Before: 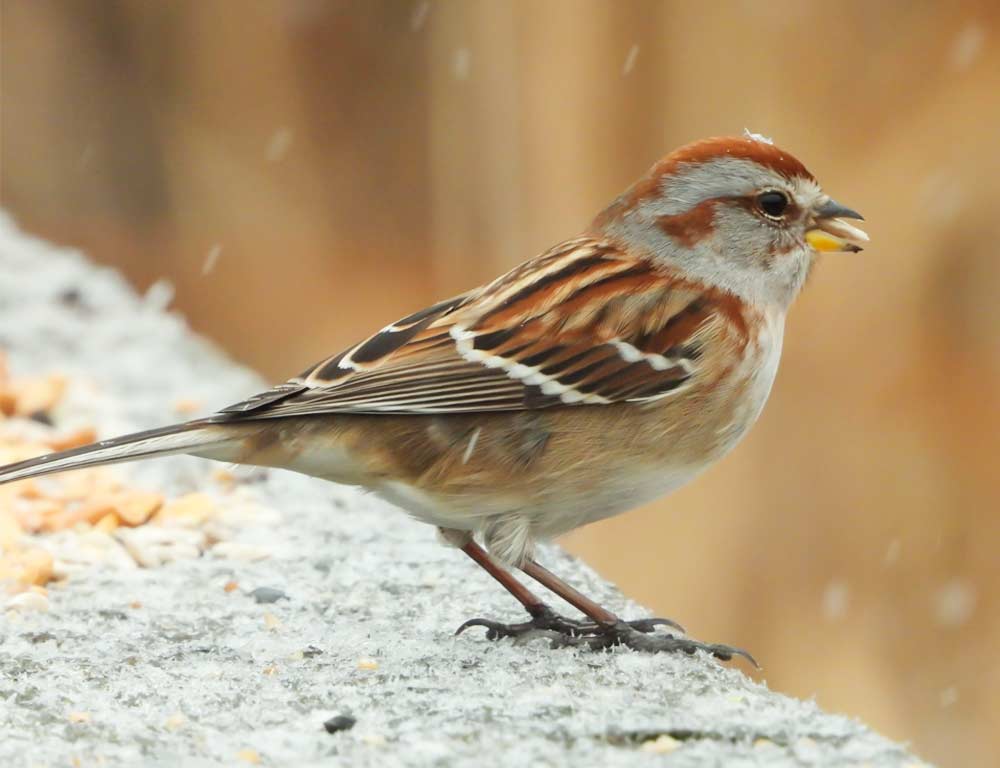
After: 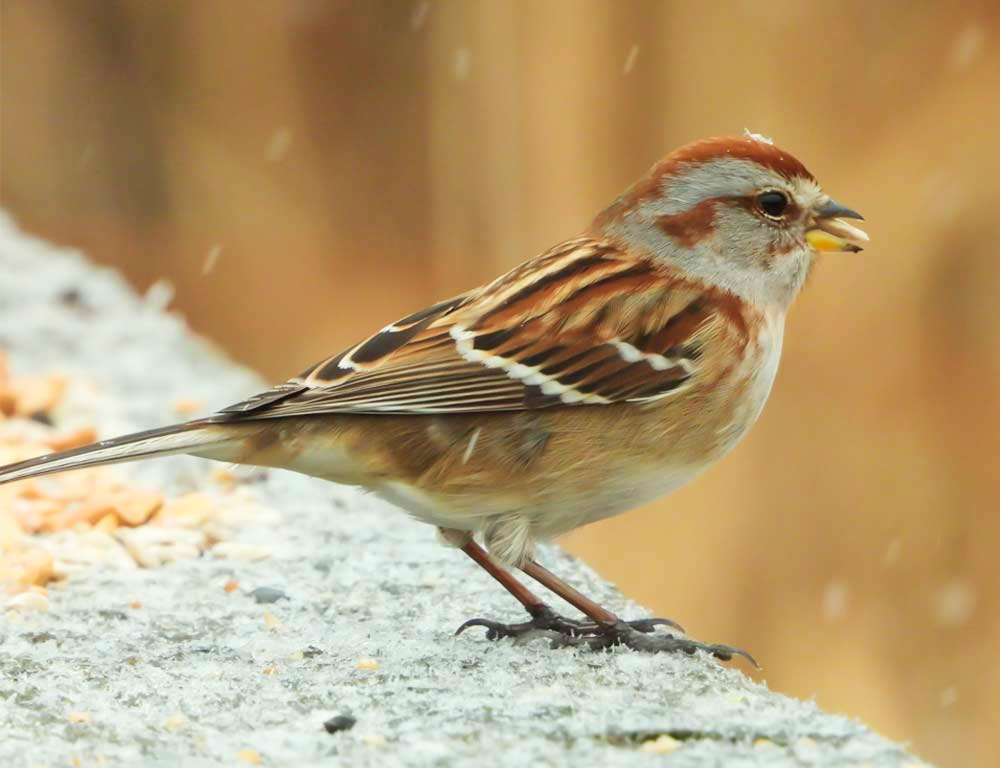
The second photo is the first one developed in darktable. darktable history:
velvia: strength 45%
